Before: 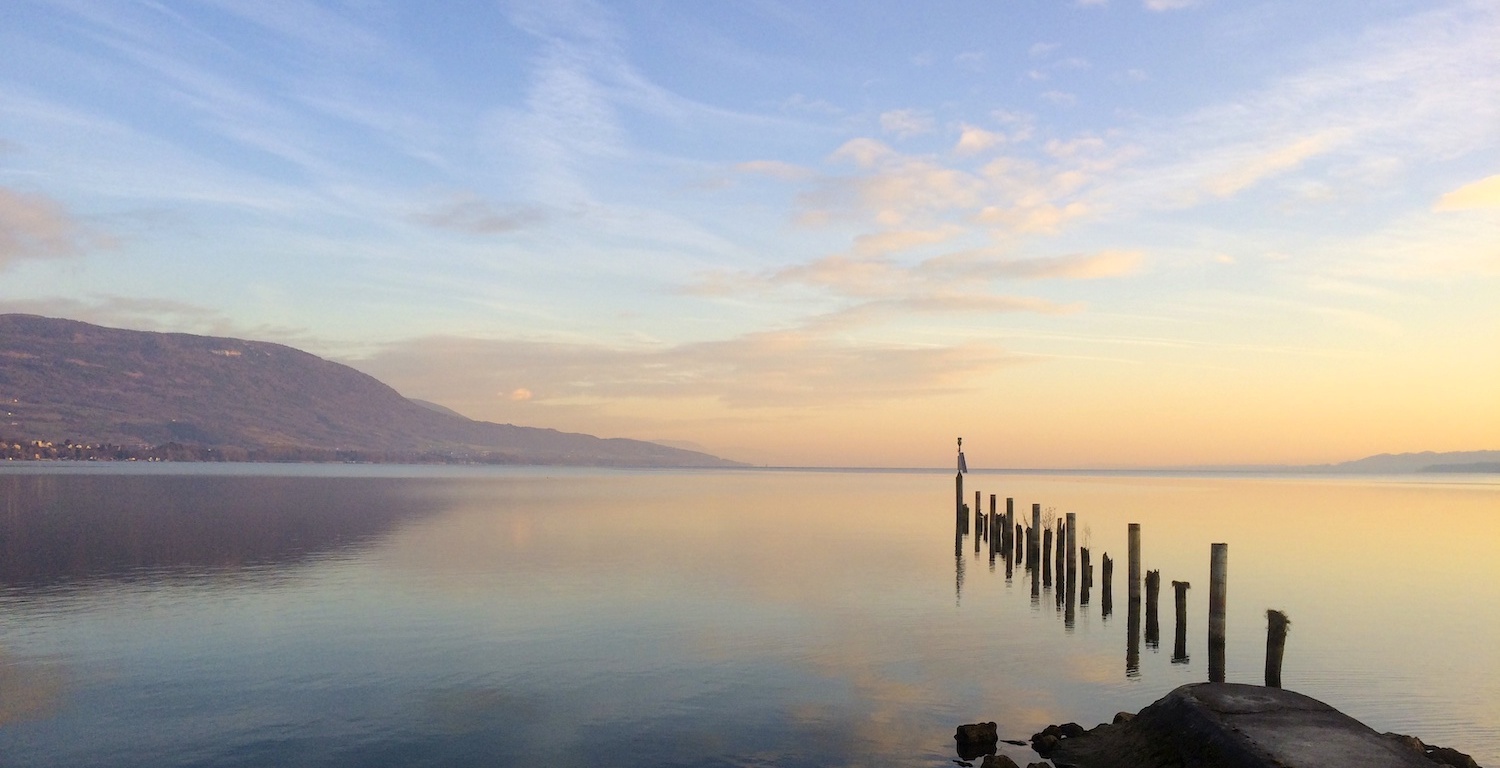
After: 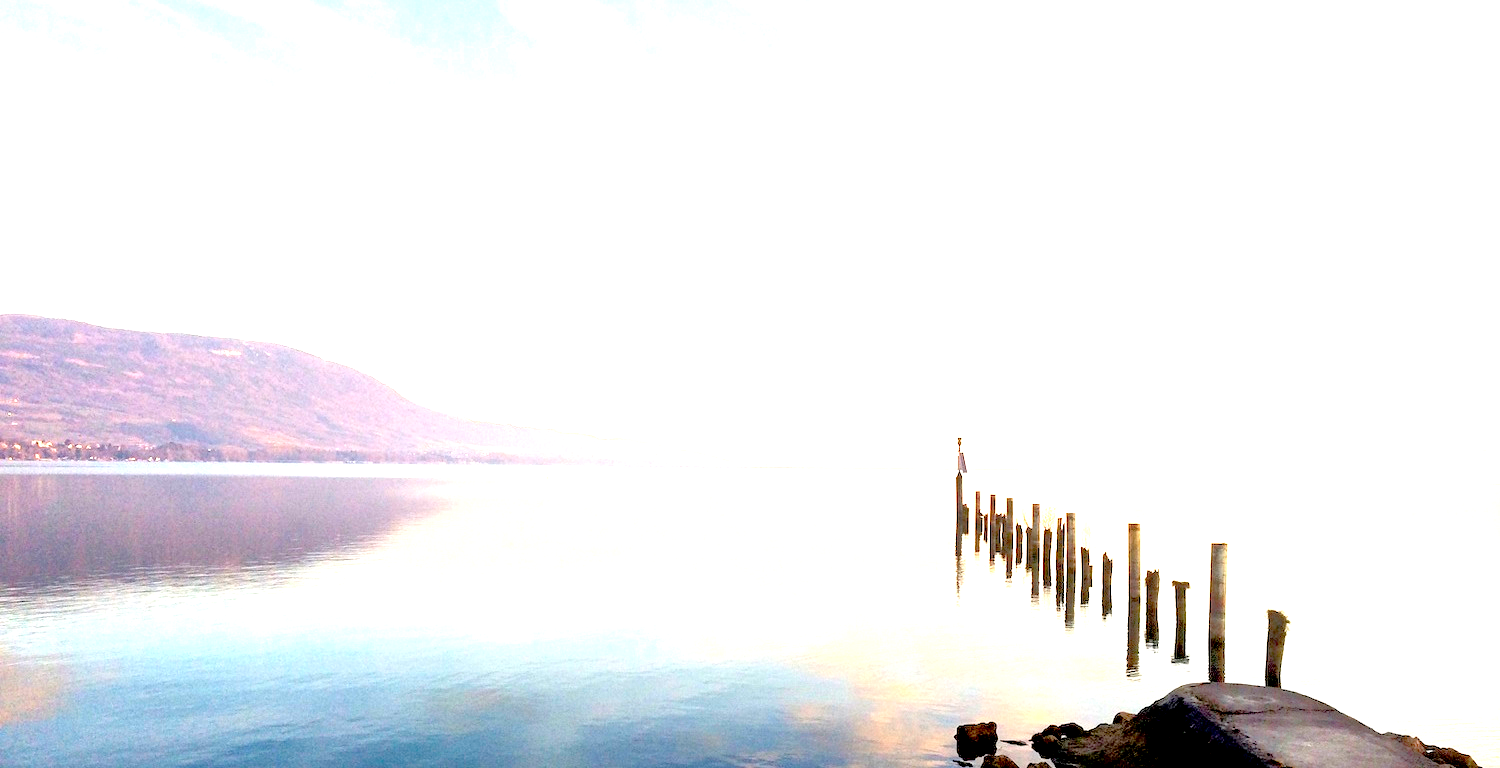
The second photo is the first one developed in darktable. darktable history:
tone equalizer: -7 EV 0.15 EV, -6 EV 0.6 EV, -5 EV 1.15 EV, -4 EV 1.33 EV, -3 EV 1.15 EV, -2 EV 0.6 EV, -1 EV 0.15 EV, mask exposure compensation -0.5 EV
exposure: black level correction 0.005, exposure 2.084 EV, compensate highlight preservation false
